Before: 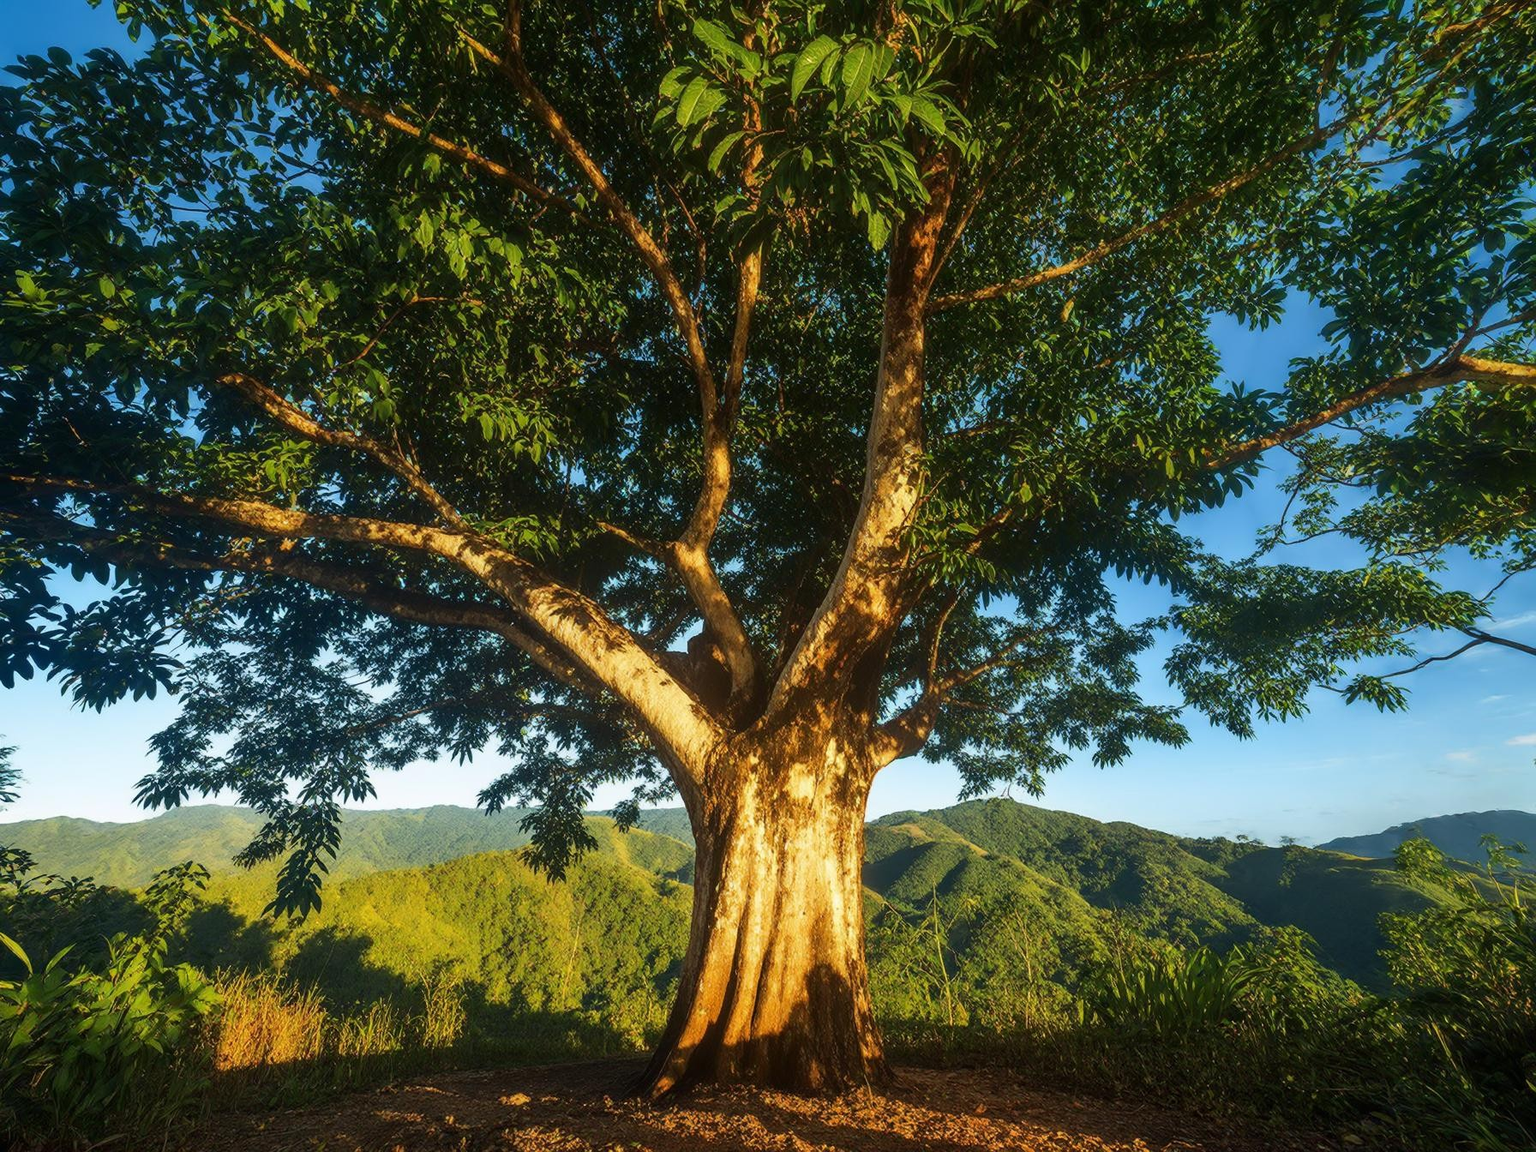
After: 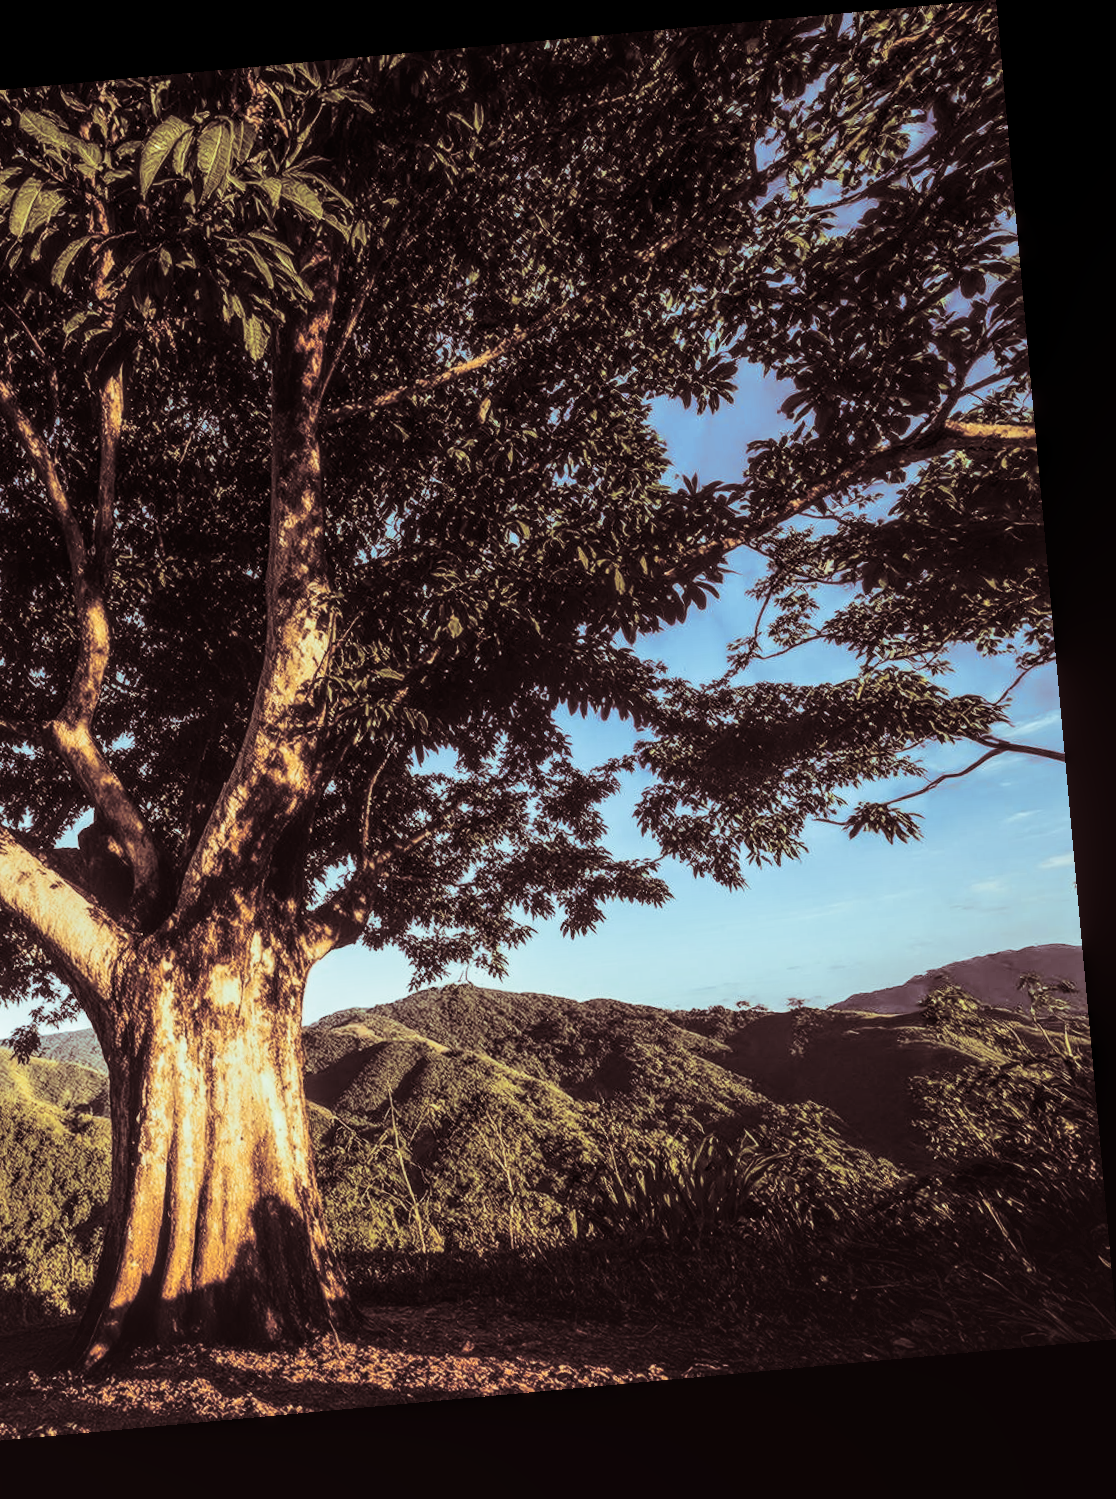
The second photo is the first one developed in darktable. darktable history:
exposure: compensate exposure bias true, compensate highlight preservation false
split-toning: shadows › saturation 0.3, highlights › hue 180°, highlights › saturation 0.3, compress 0%
tone curve: curves: ch0 [(0, 0) (0.003, 0.02) (0.011, 0.023) (0.025, 0.028) (0.044, 0.045) (0.069, 0.063) (0.1, 0.09) (0.136, 0.122) (0.177, 0.166) (0.224, 0.223) (0.277, 0.297) (0.335, 0.384) (0.399, 0.461) (0.468, 0.549) (0.543, 0.632) (0.623, 0.705) (0.709, 0.772) (0.801, 0.844) (0.898, 0.91) (1, 1)], preserve colors none
rotate and perspective: rotation -5.2°, automatic cropping off
contrast brightness saturation: contrast 0.28
local contrast: highlights 74%, shadows 55%, detail 176%, midtone range 0.207
crop: left 41.402%
